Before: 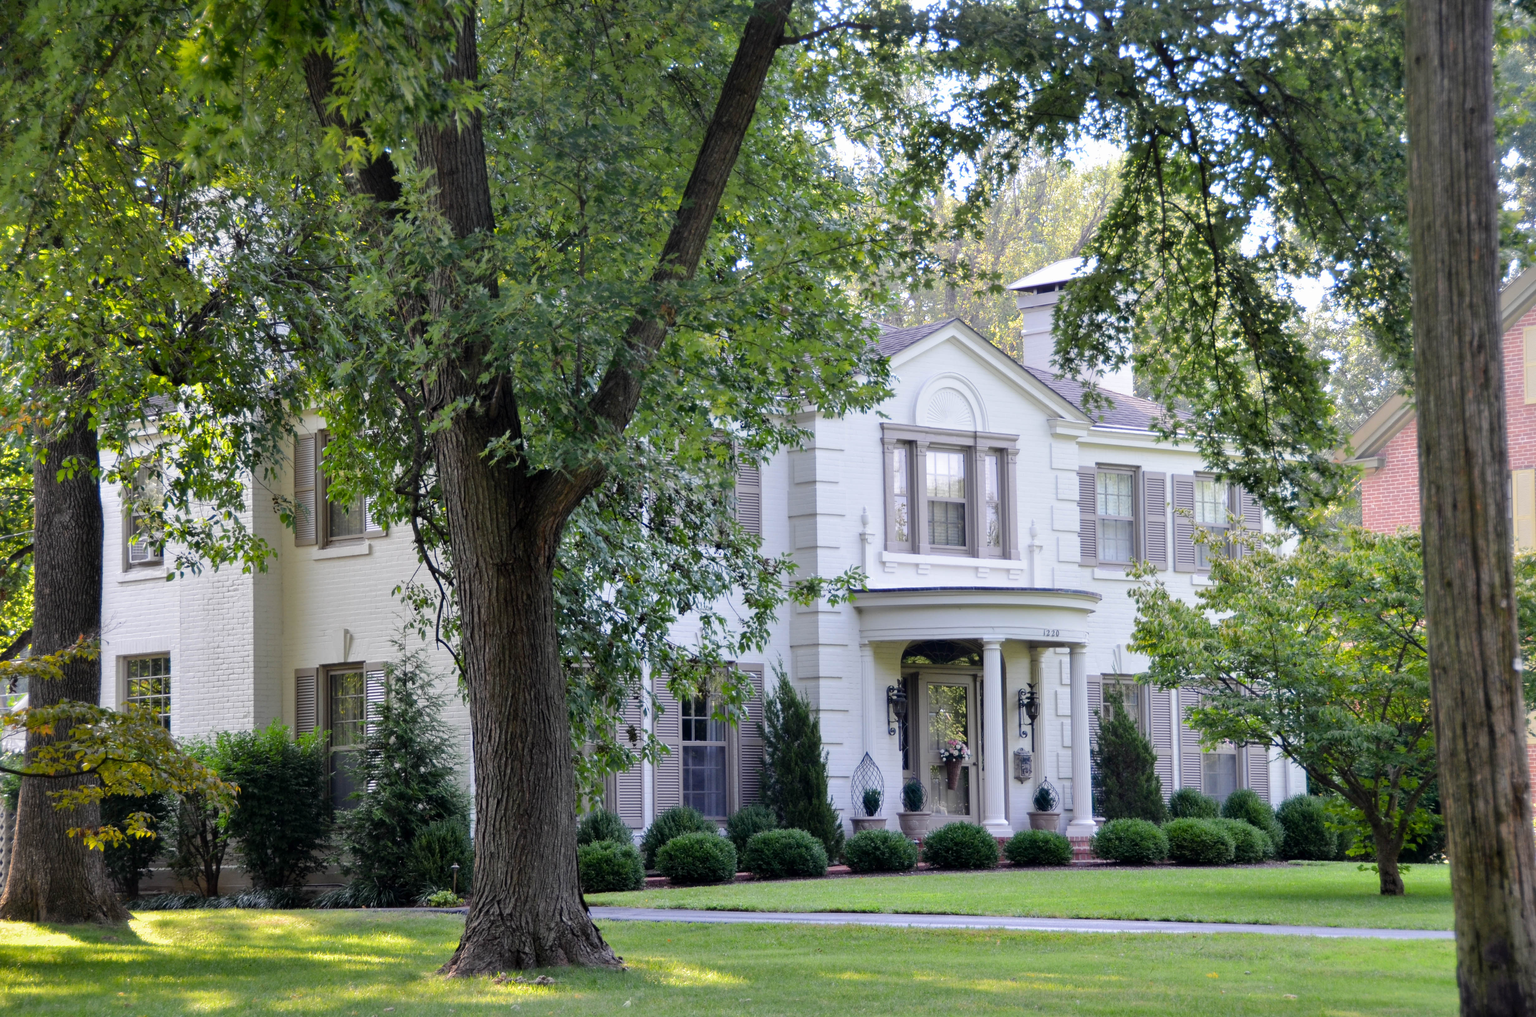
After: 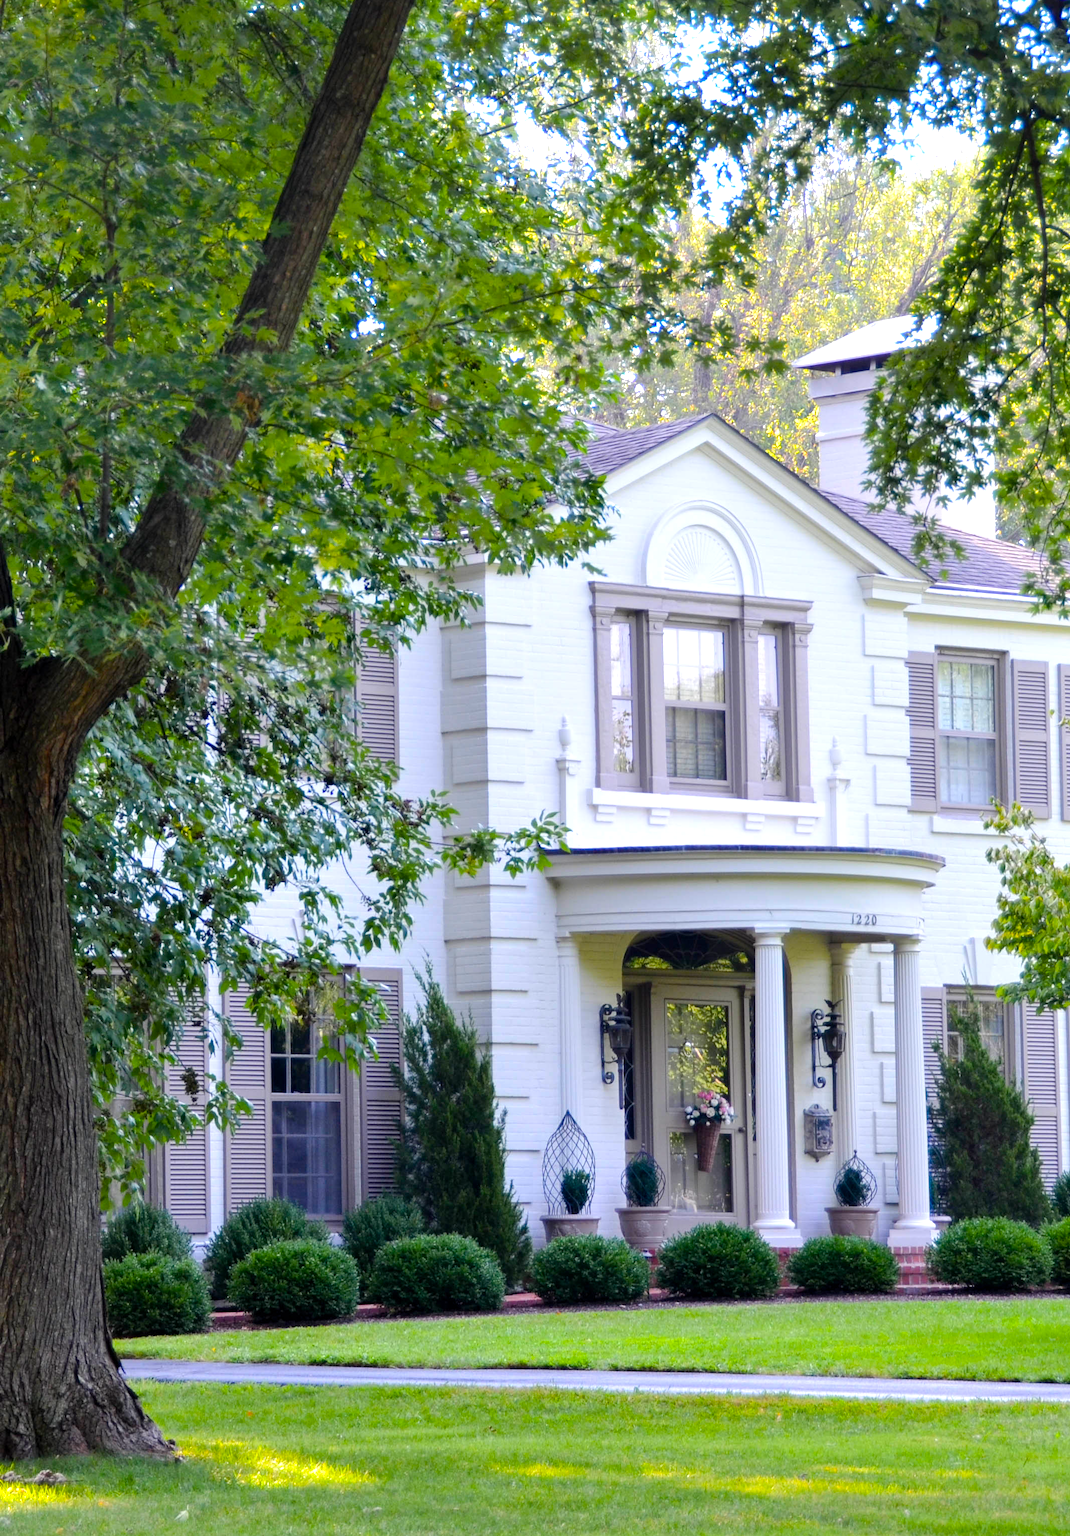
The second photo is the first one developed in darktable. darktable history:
crop: left 33.452%, top 6.025%, right 23.155%
color balance rgb: perceptual saturation grading › global saturation 36%, perceptual brilliance grading › global brilliance 10%, global vibrance 20%
